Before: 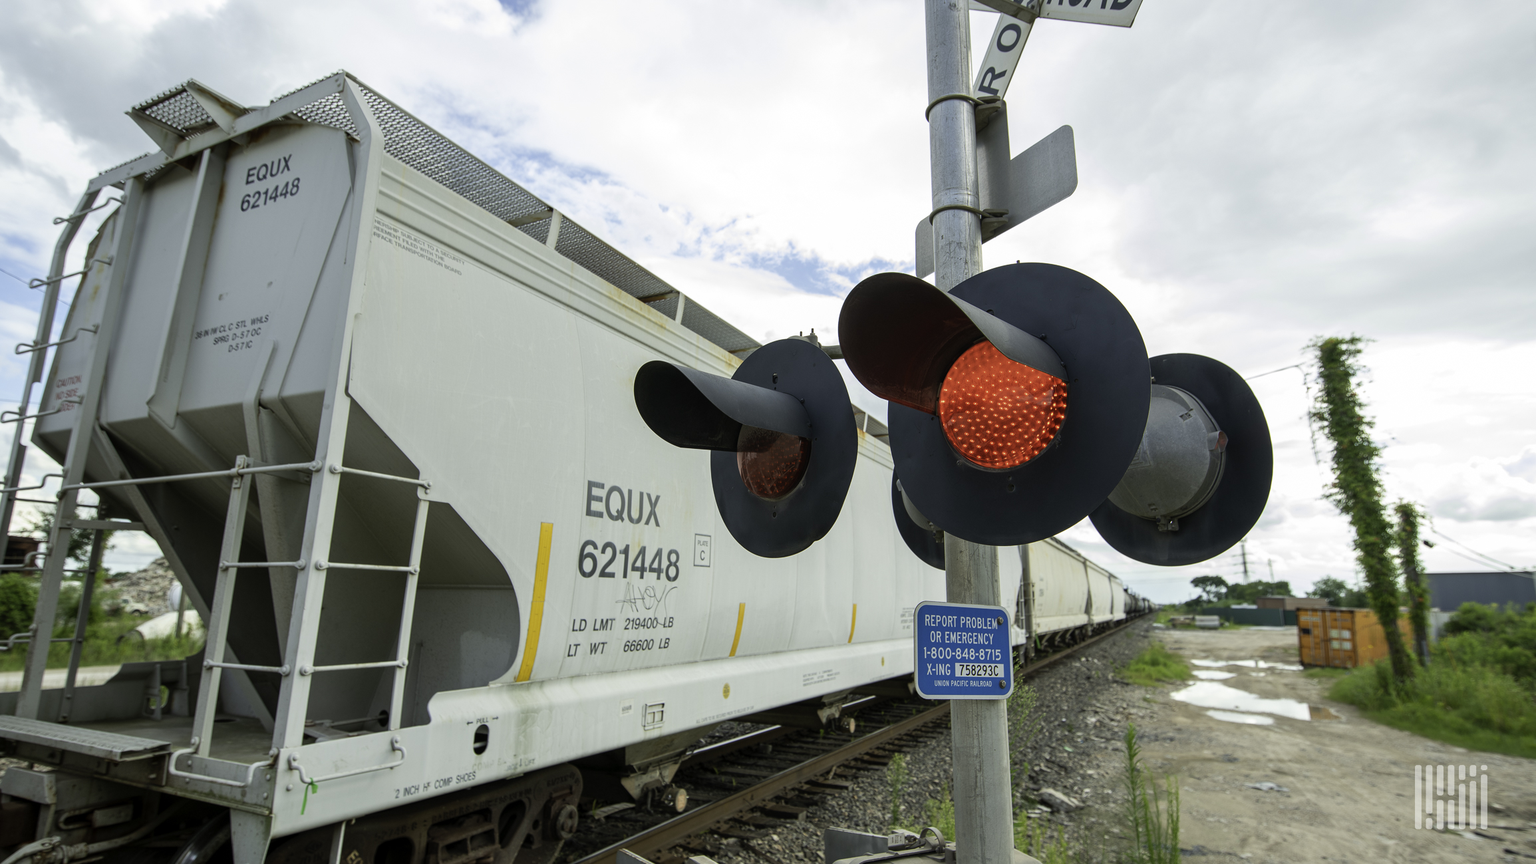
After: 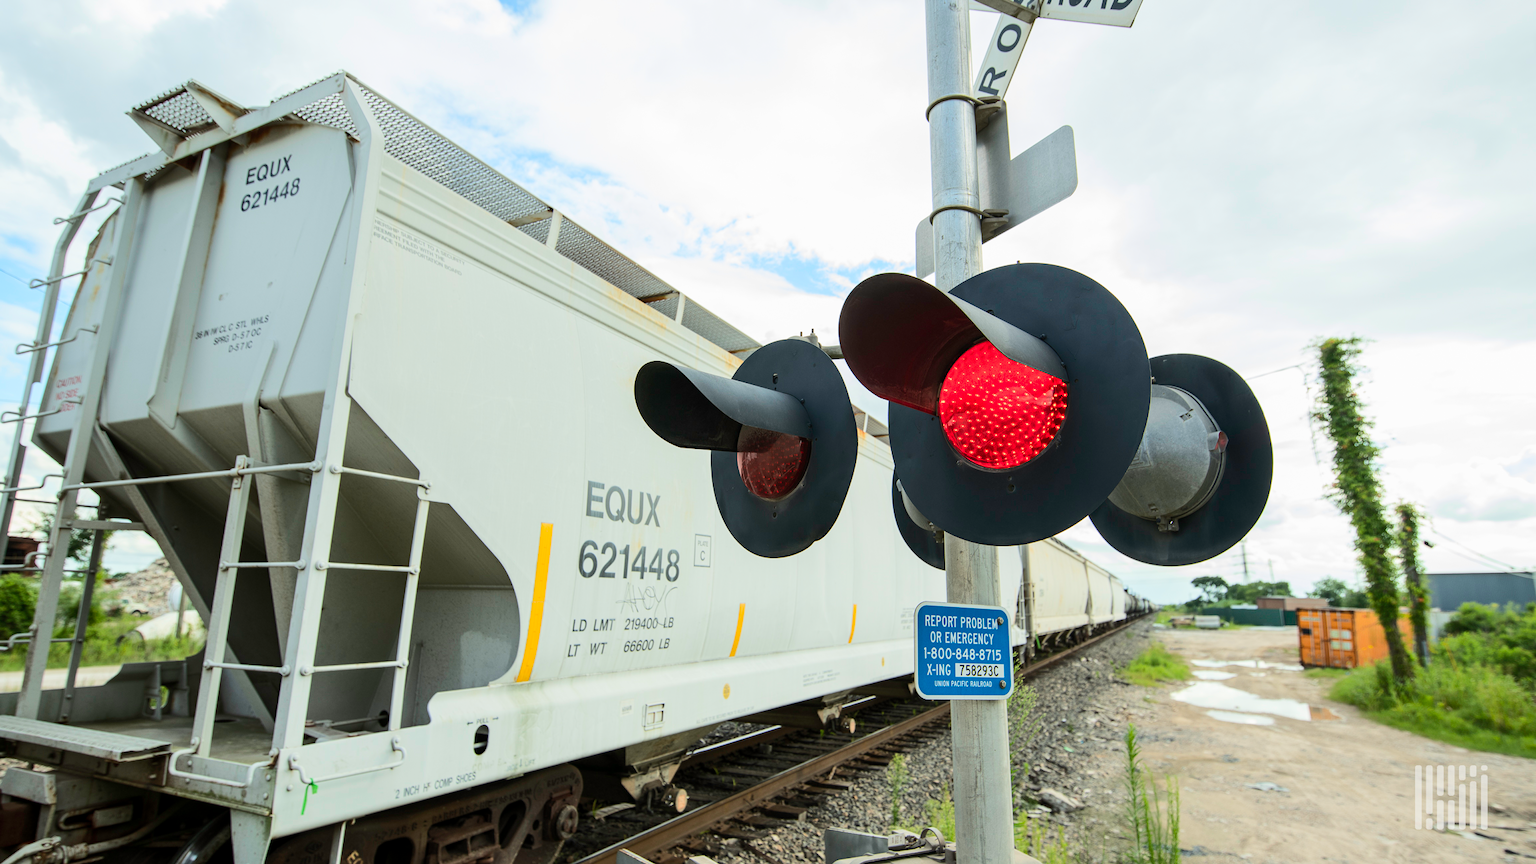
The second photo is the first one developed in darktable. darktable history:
exposure: exposure -0.041 EV, compensate highlight preservation false
rgb curve: curves: ch0 [(0, 0) (0.284, 0.292) (0.505, 0.644) (1, 1)]; ch1 [(0, 0) (0.284, 0.292) (0.505, 0.644) (1, 1)]; ch2 [(0, 0) (0.284, 0.292) (0.505, 0.644) (1, 1)], compensate middle gray true
